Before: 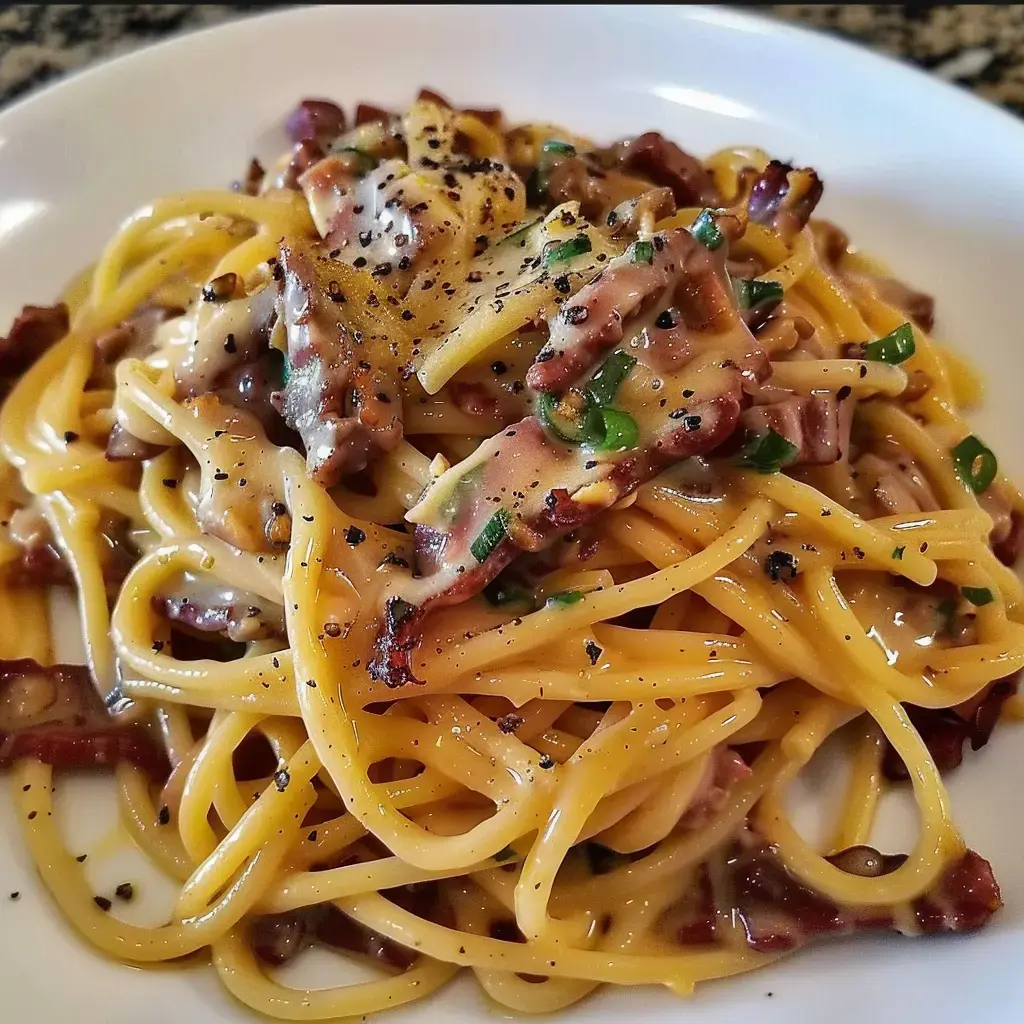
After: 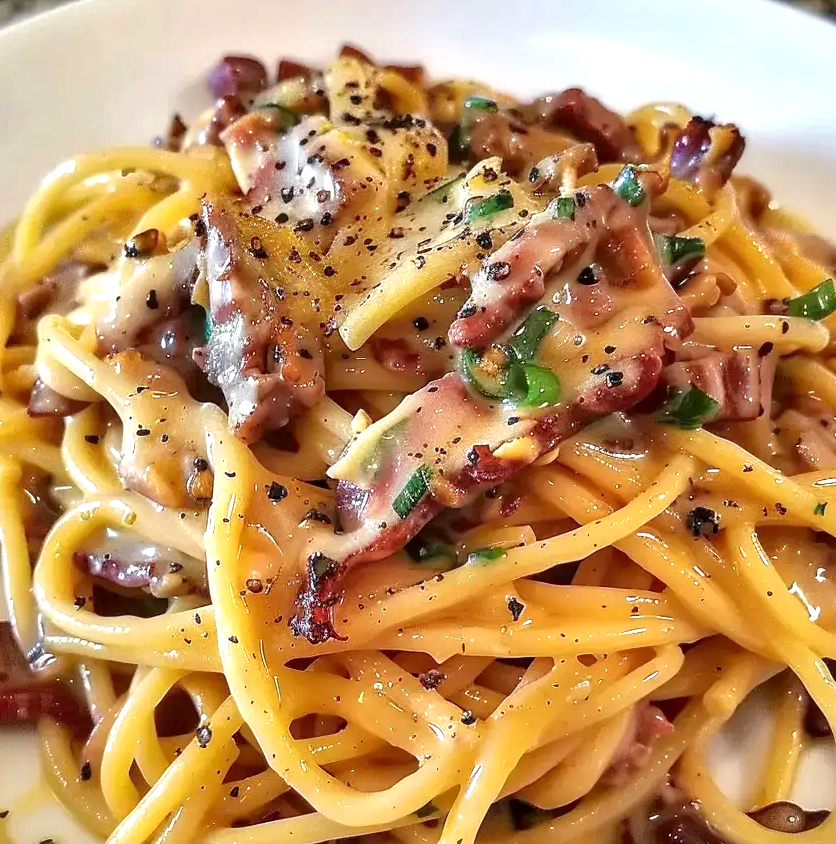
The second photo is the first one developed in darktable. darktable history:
exposure: black level correction 0, exposure 0.499 EV, compensate highlight preservation false
tone equalizer: -7 EV 0.144 EV, -6 EV 0.613 EV, -5 EV 1.17 EV, -4 EV 1.35 EV, -3 EV 1.14 EV, -2 EV 0.6 EV, -1 EV 0.152 EV, smoothing diameter 24.81%, edges refinement/feathering 12.6, preserve details guided filter
local contrast: highlights 86%, shadows 81%
crop and rotate: left 7.646%, top 4.385%, right 10.624%, bottom 13.106%
